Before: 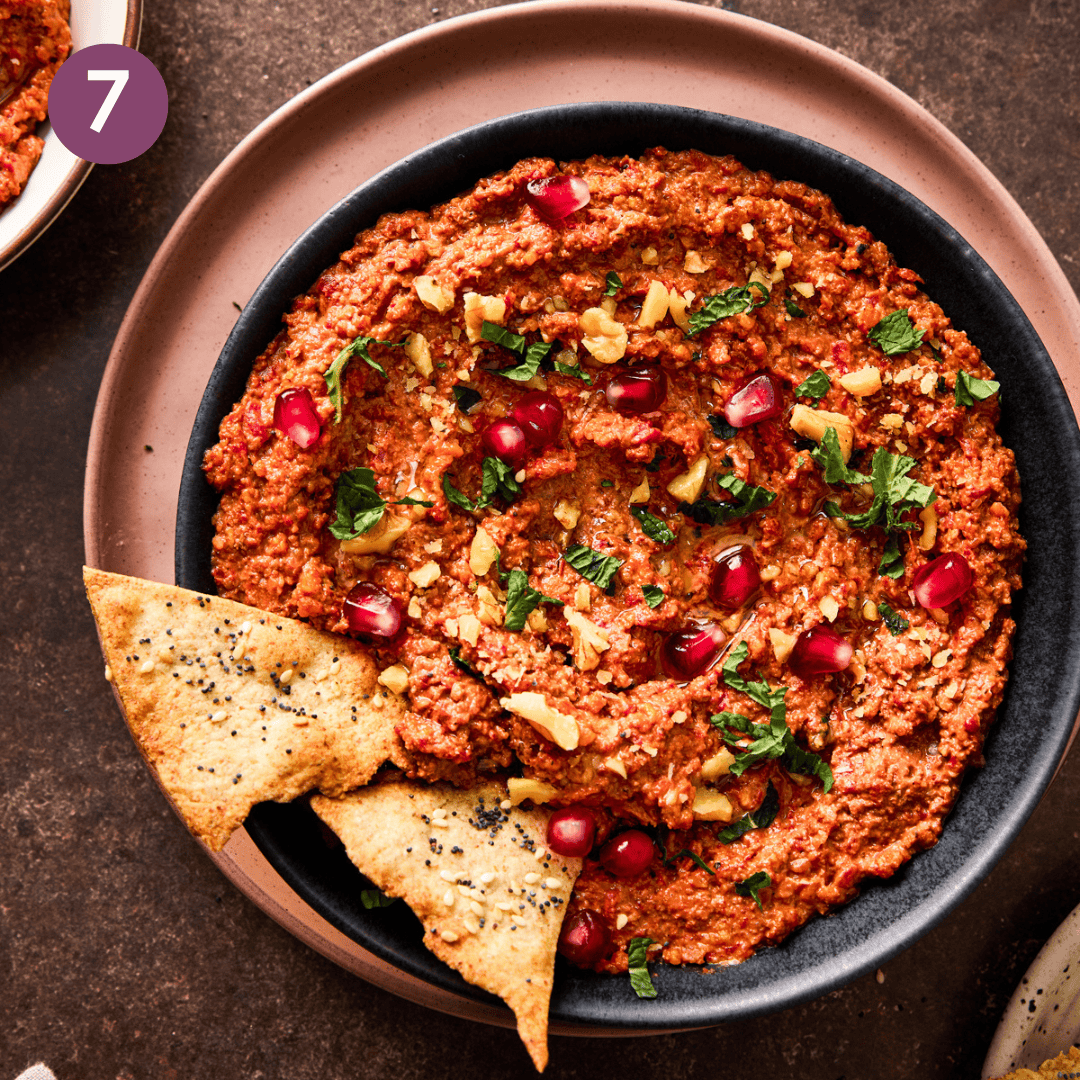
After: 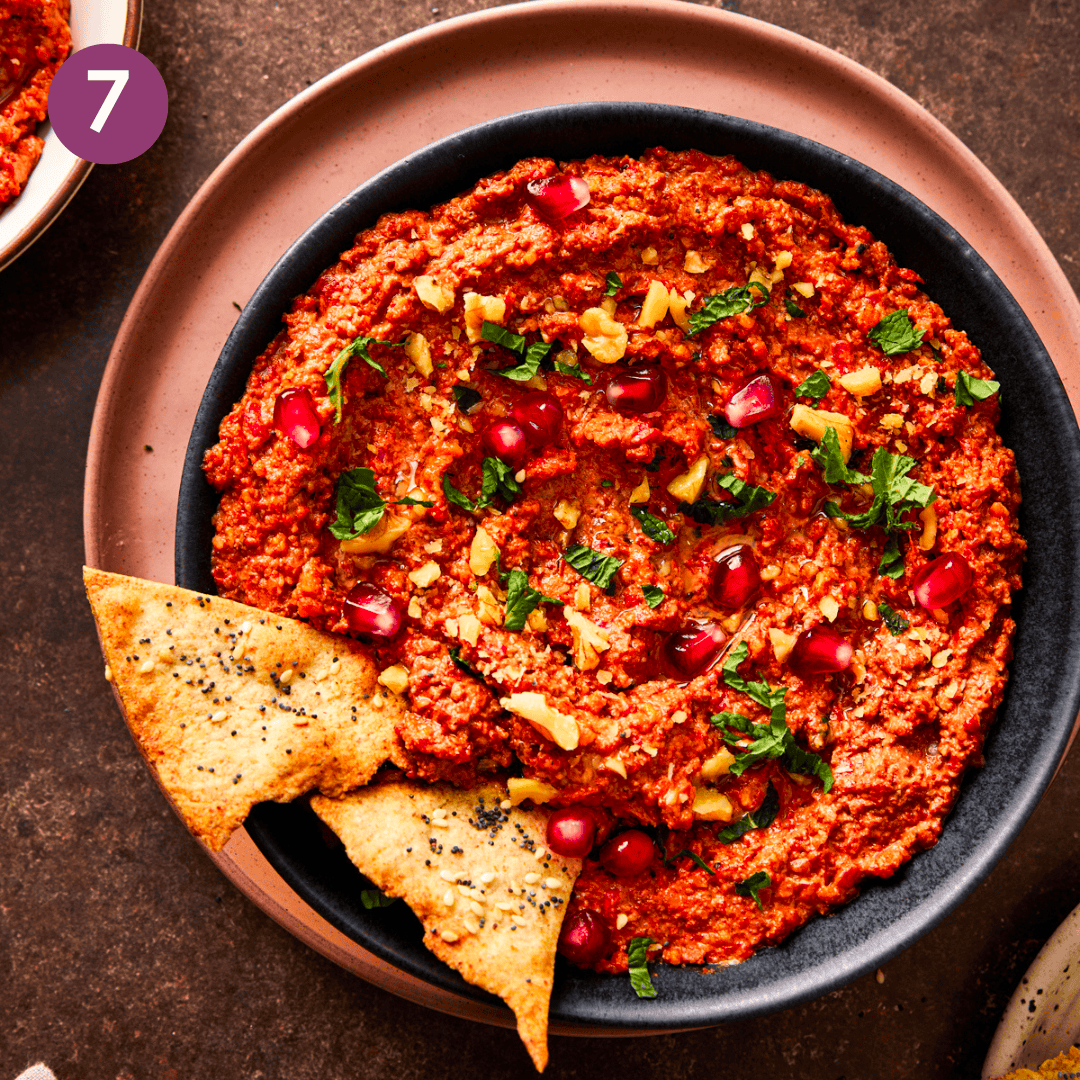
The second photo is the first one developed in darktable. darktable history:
color correction: highlights b* 0.037, saturation 1.29
